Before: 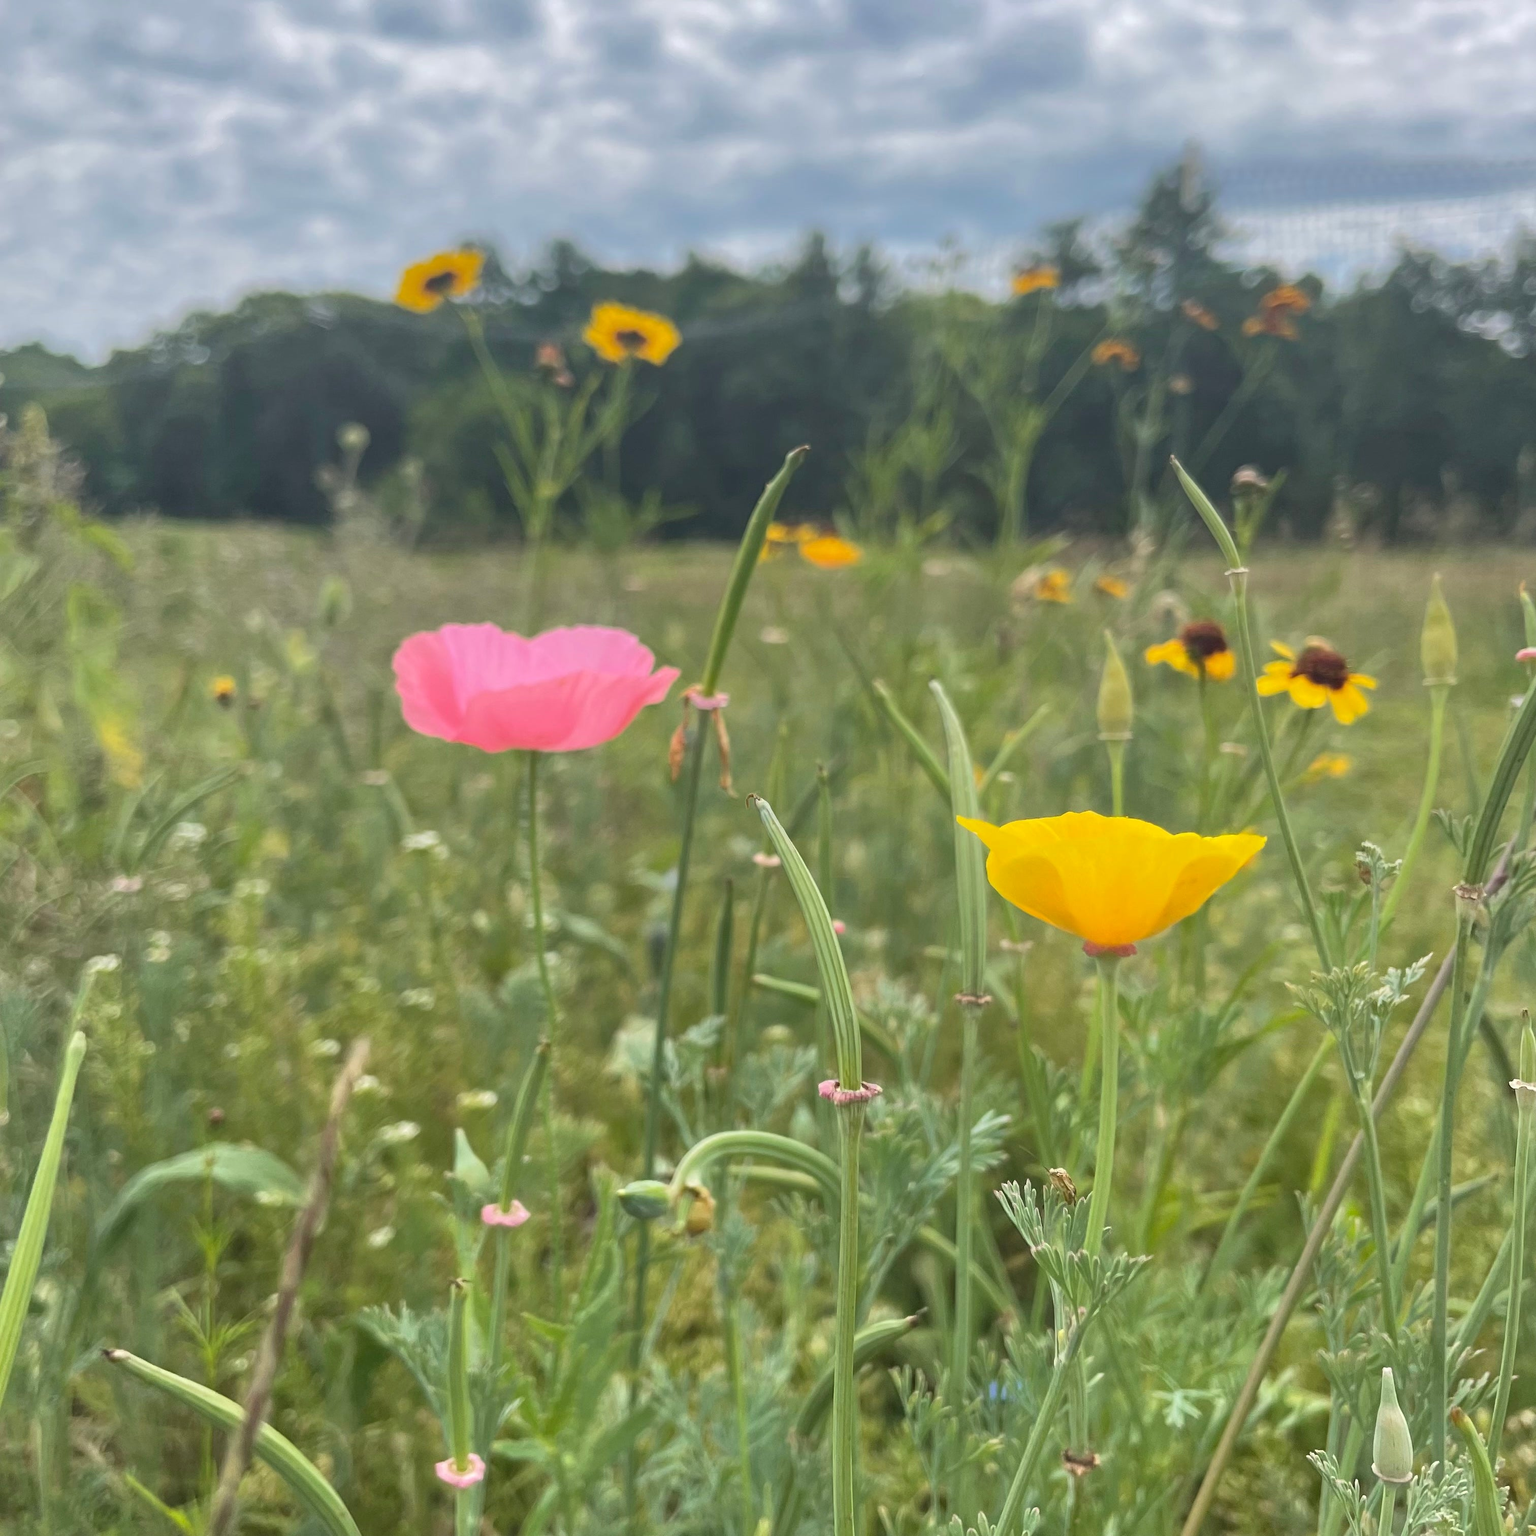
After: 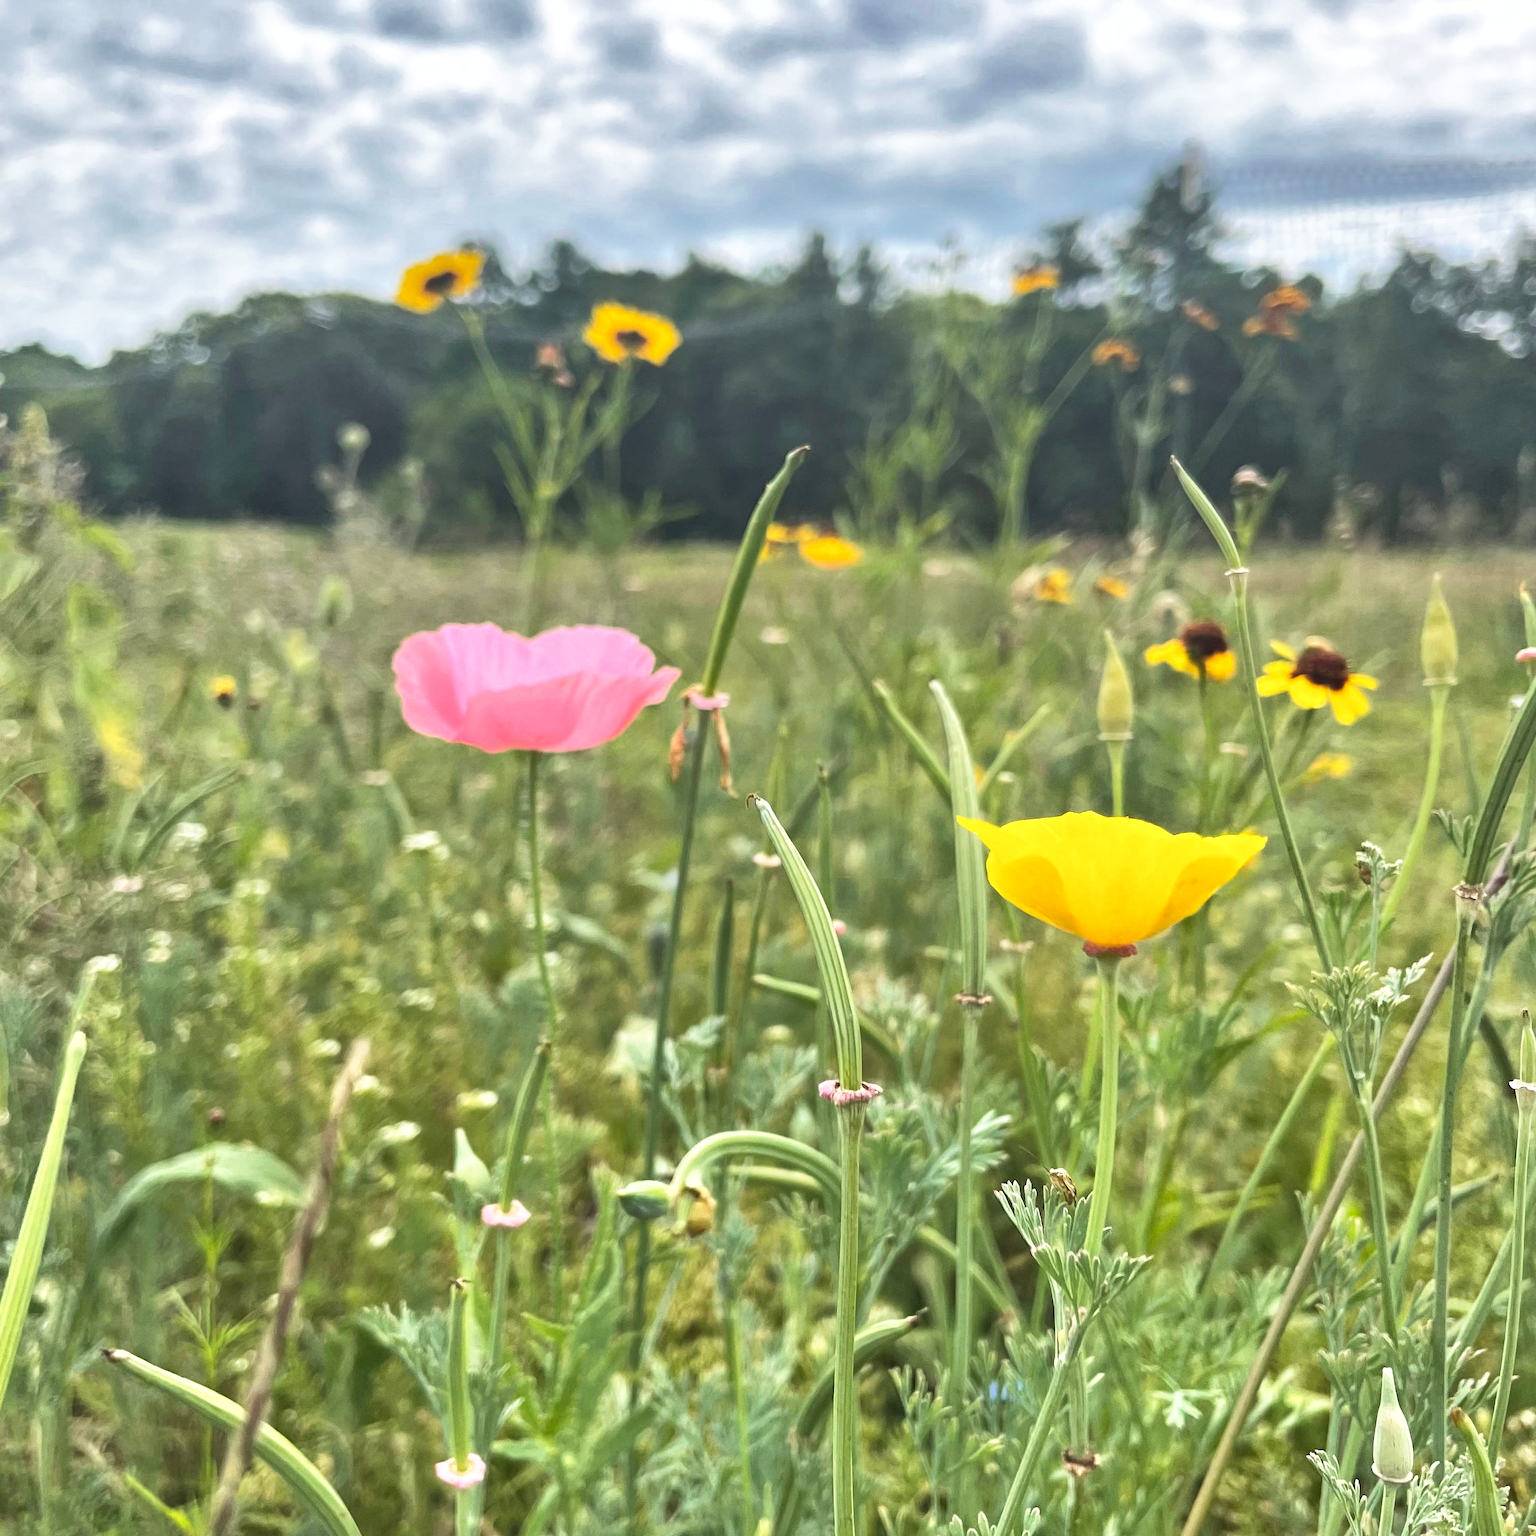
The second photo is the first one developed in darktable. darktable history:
tone equalizer: -8 EV -0.417 EV, -7 EV -0.389 EV, -6 EV -0.333 EV, -5 EV -0.222 EV, -3 EV 0.222 EV, -2 EV 0.333 EV, -1 EV 0.389 EV, +0 EV 0.417 EV, edges refinement/feathering 500, mask exposure compensation -1.57 EV, preserve details no
shadows and highlights: highlights color adjustment 0%, low approximation 0.01, soften with gaussian
base curve: curves: ch0 [(0, 0) (0.688, 0.865) (1, 1)], preserve colors none
levels: levels [0.026, 0.507, 0.987]
